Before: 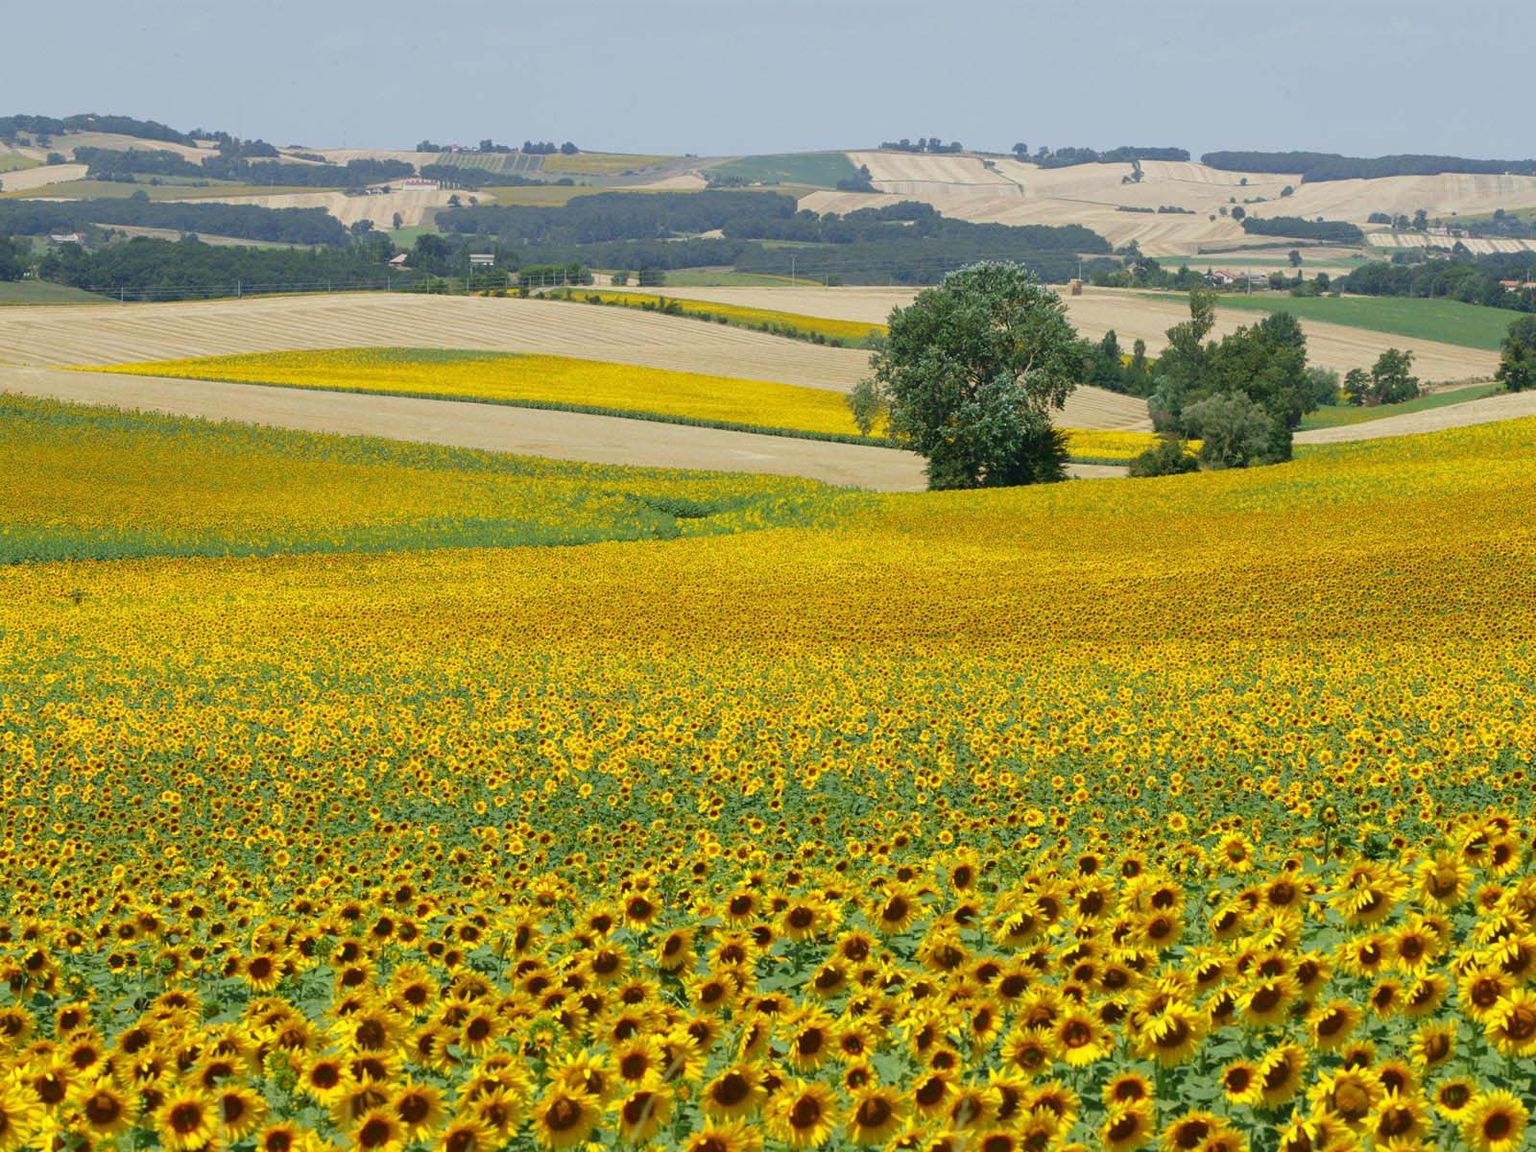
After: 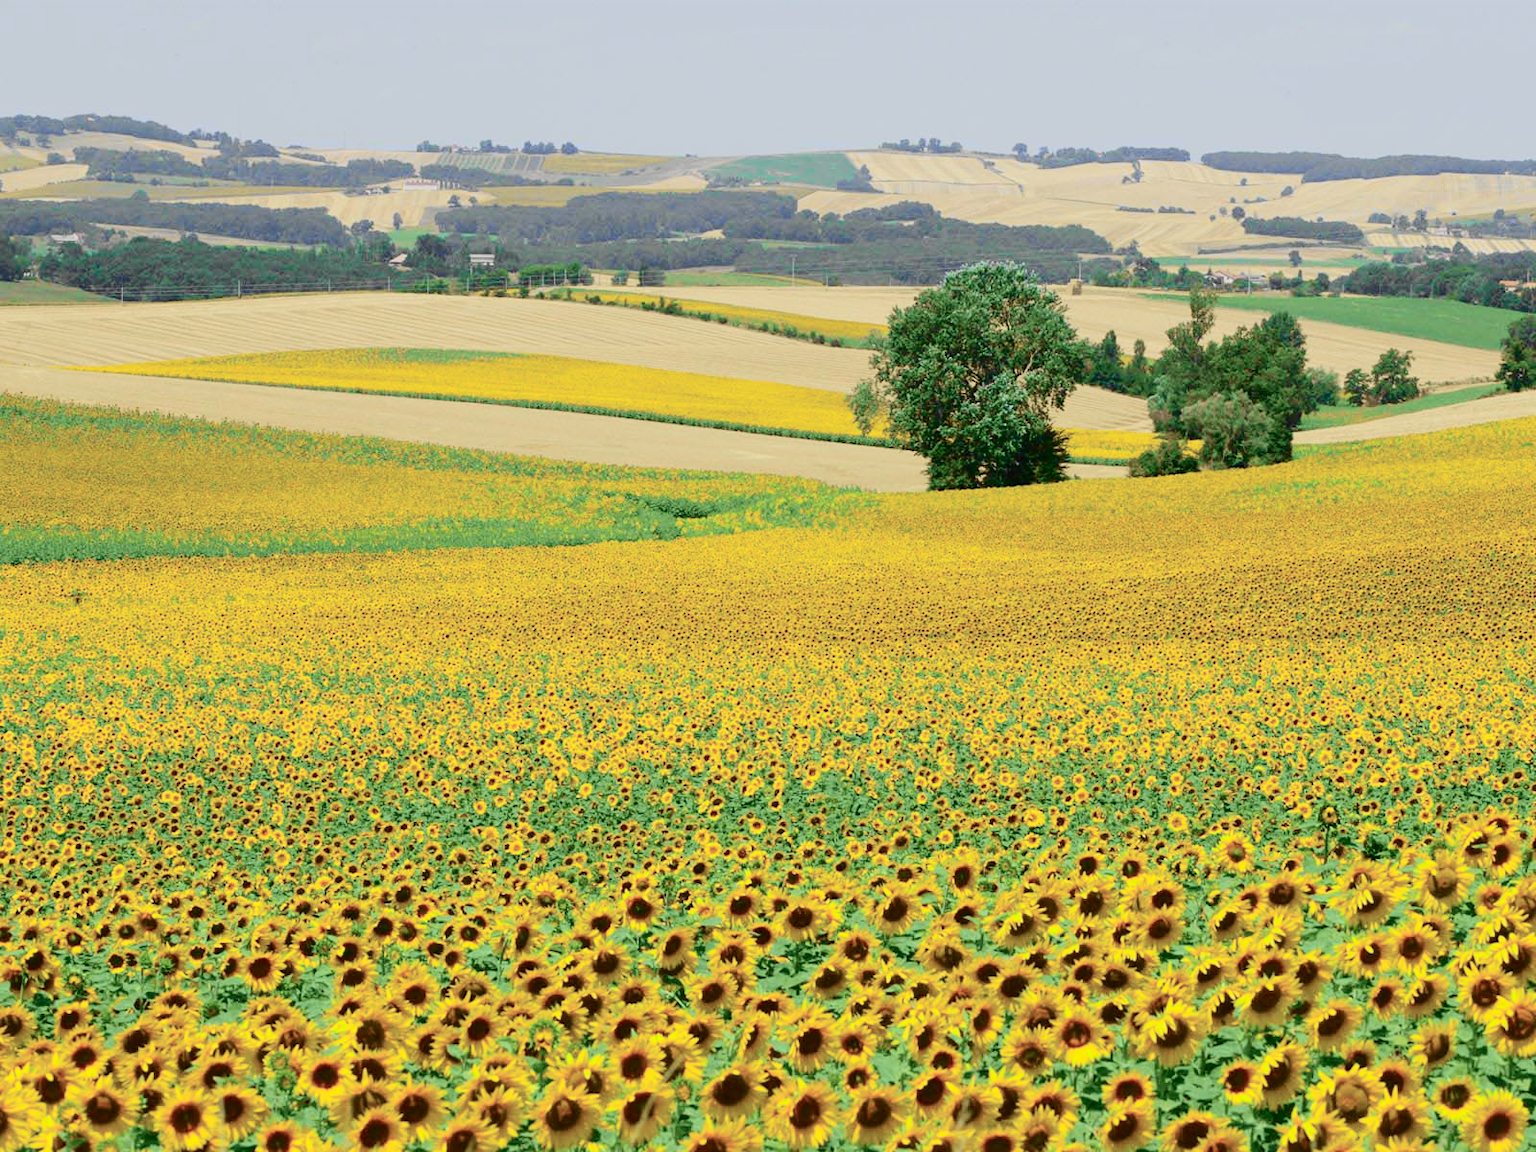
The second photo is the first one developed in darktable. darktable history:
tone curve: curves: ch0 [(0.014, 0) (0.13, 0.09) (0.227, 0.211) (0.346, 0.388) (0.499, 0.598) (0.662, 0.76) (0.795, 0.846) (1, 0.969)]; ch1 [(0, 0) (0.366, 0.367) (0.447, 0.417) (0.473, 0.484) (0.504, 0.502) (0.525, 0.518) (0.564, 0.548) (0.639, 0.643) (1, 1)]; ch2 [(0, 0) (0.333, 0.346) (0.375, 0.375) (0.424, 0.43) (0.476, 0.498) (0.496, 0.505) (0.517, 0.515) (0.542, 0.564) (0.583, 0.6) (0.64, 0.622) (0.723, 0.676) (1, 1)], color space Lab, independent channels, preserve colors none
color balance rgb: perceptual saturation grading › global saturation 0.508%, global vibrance 24.529%
